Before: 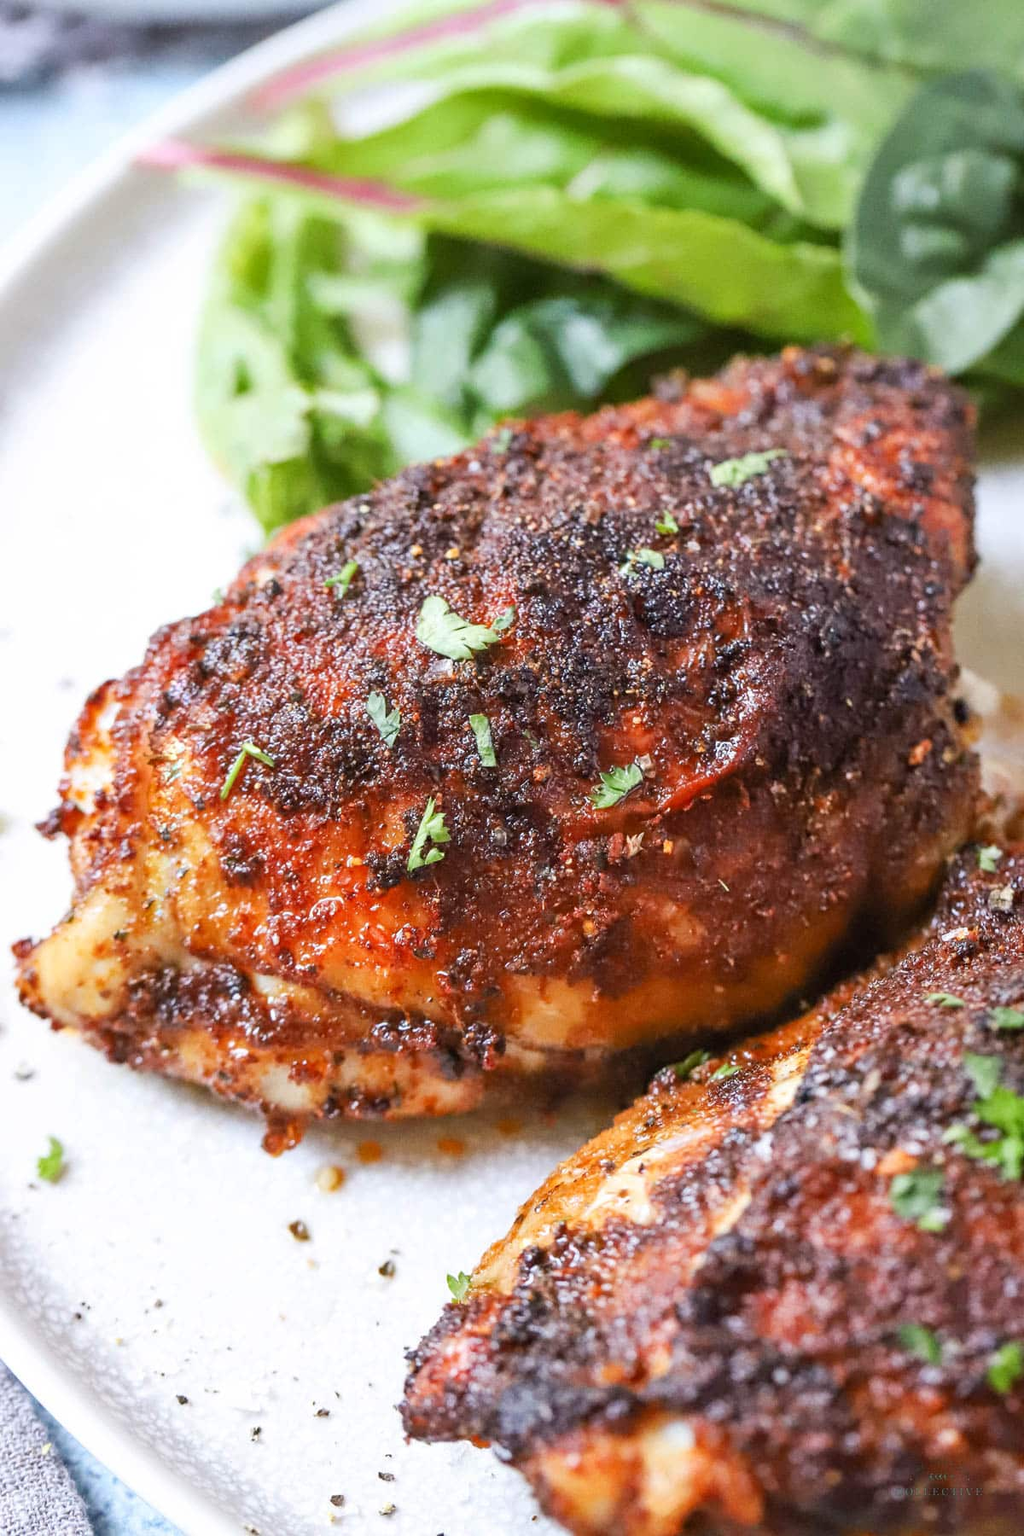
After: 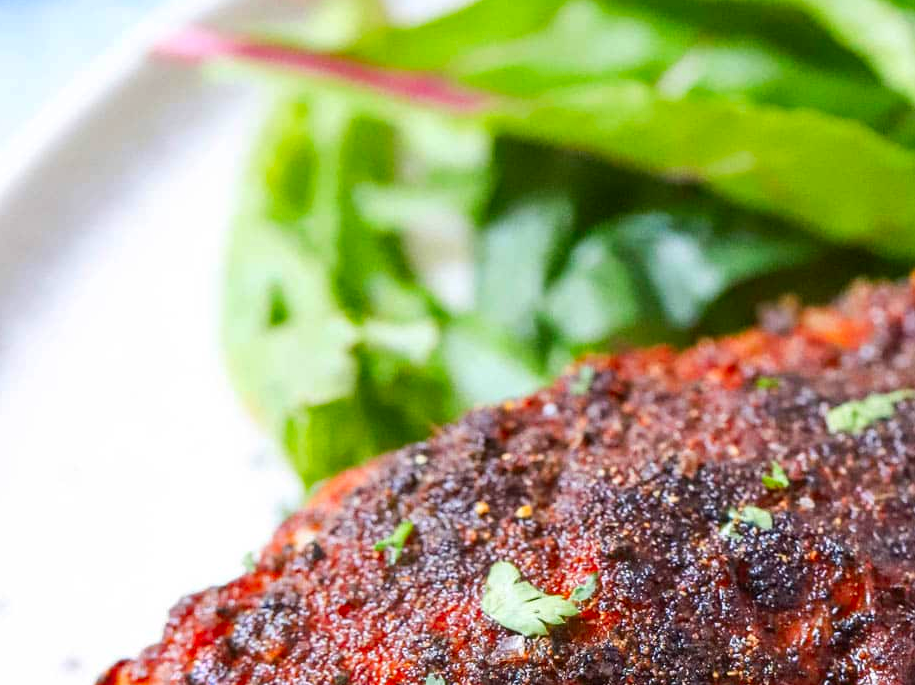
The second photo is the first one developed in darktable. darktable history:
crop: left 0.579%, top 7.627%, right 23.167%, bottom 54.275%
contrast brightness saturation: brightness -0.02, saturation 0.35
